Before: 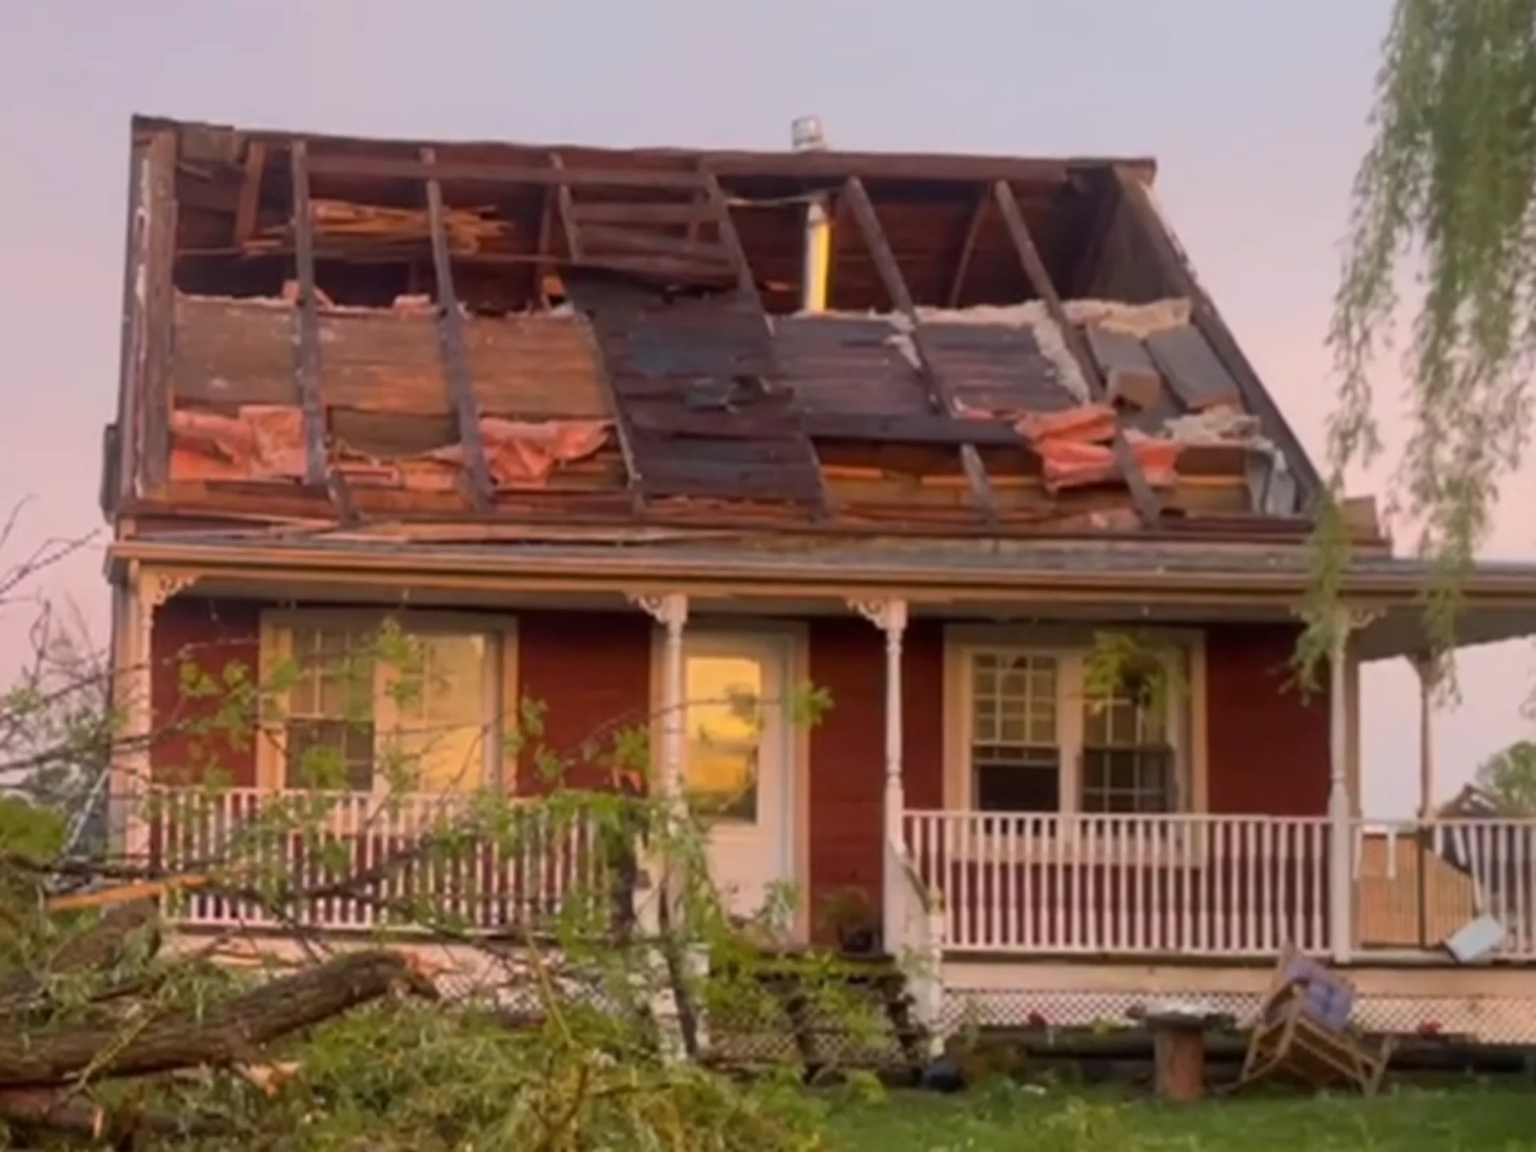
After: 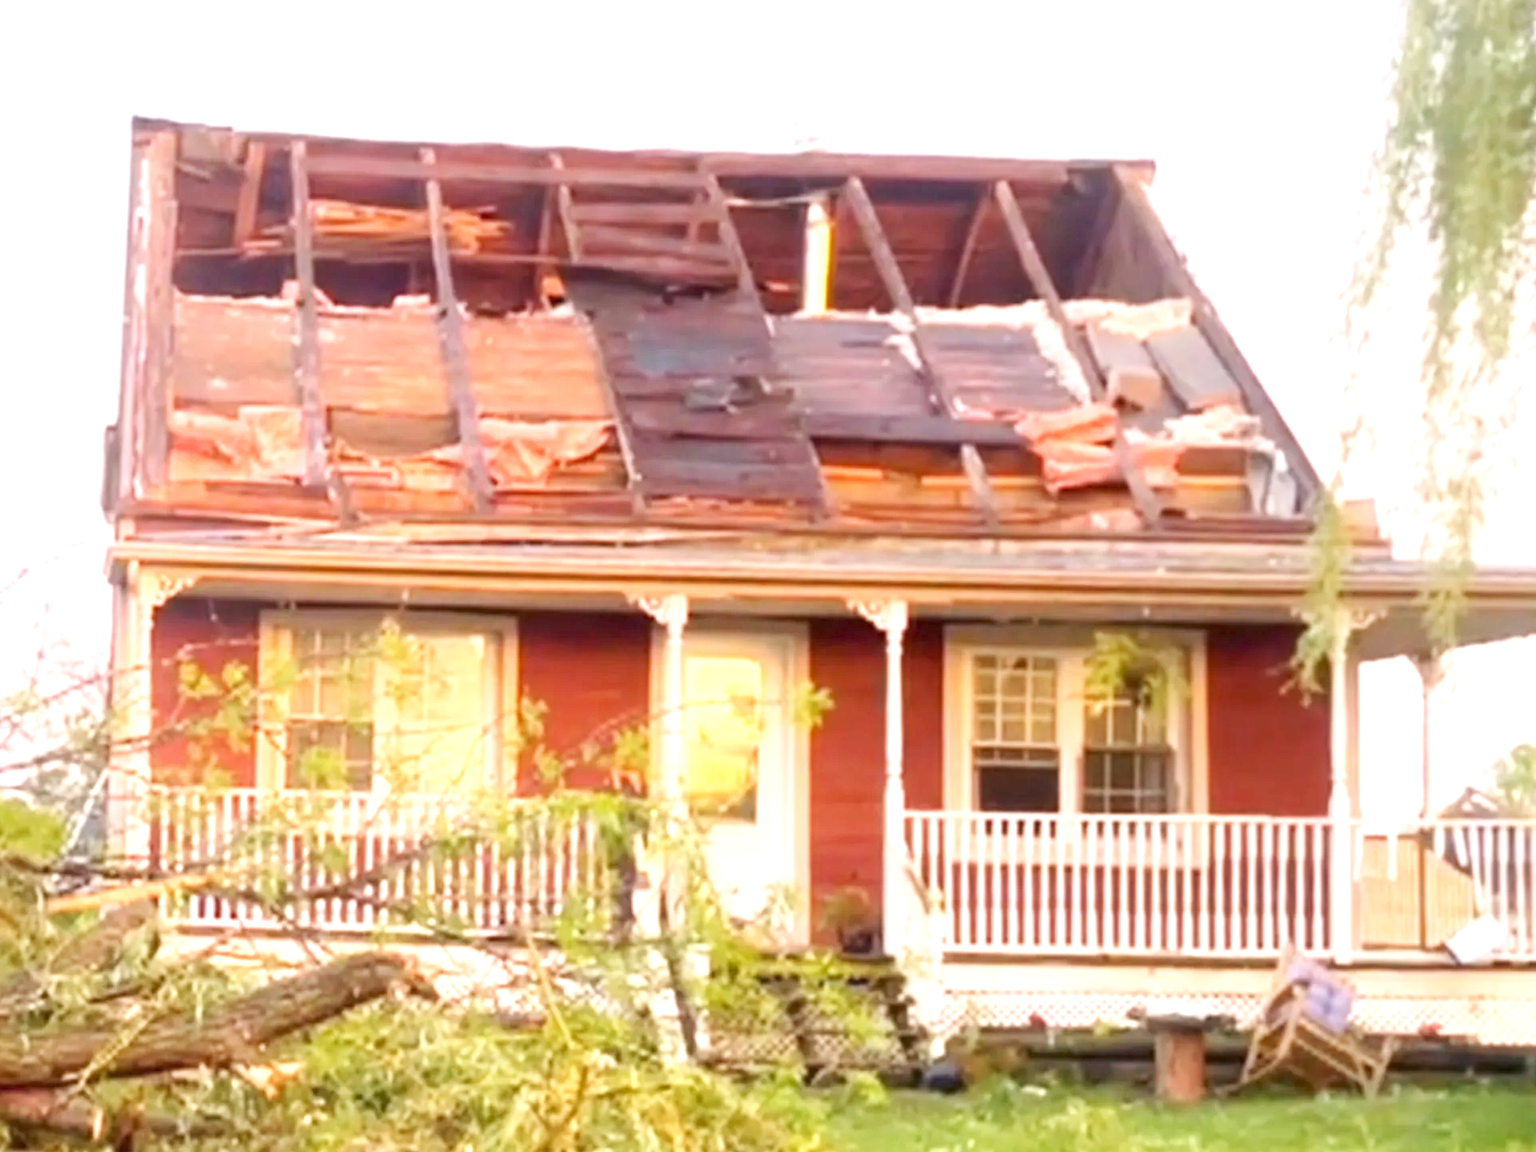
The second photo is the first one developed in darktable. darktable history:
levels: black 8.55%, levels [0, 0.476, 0.951]
crop and rotate: left 0.091%, bottom 0.002%
base curve: curves: ch0 [(0, 0) (0.204, 0.334) (0.55, 0.733) (1, 1)], preserve colors none
exposure: black level correction 0, exposure 1.465 EV, compensate highlight preservation false
